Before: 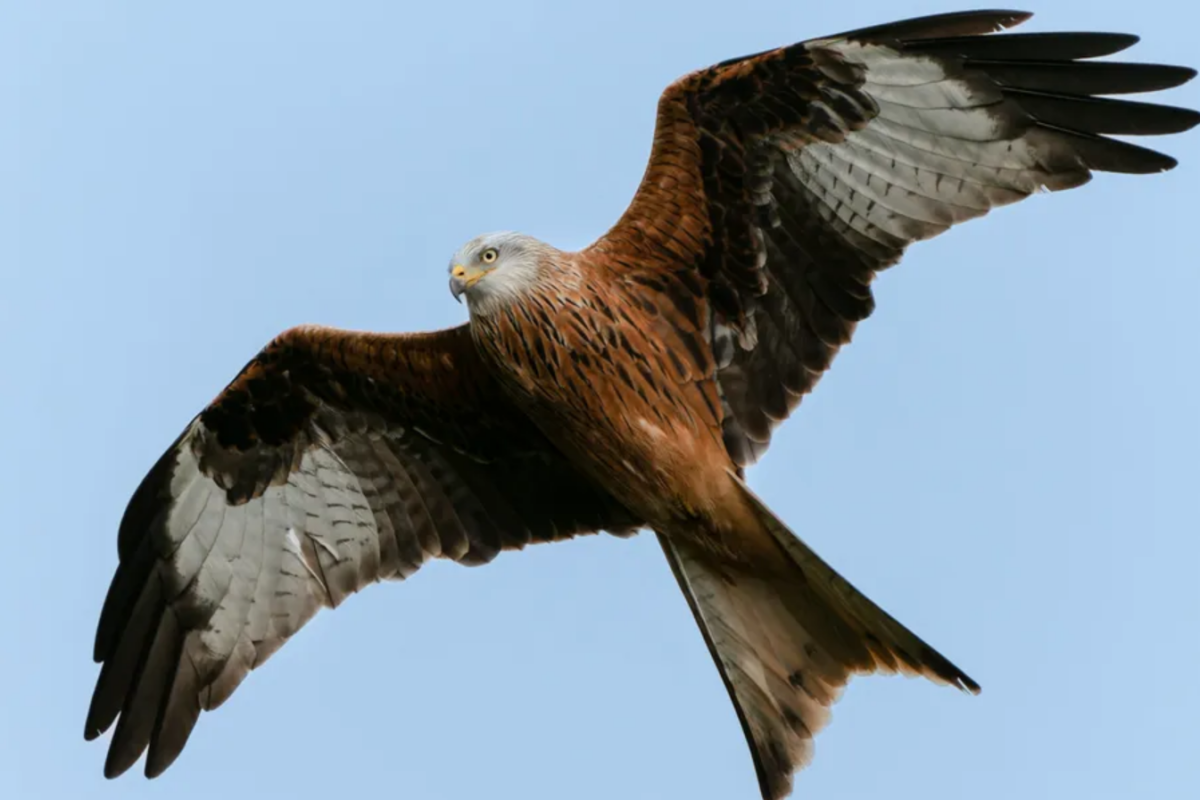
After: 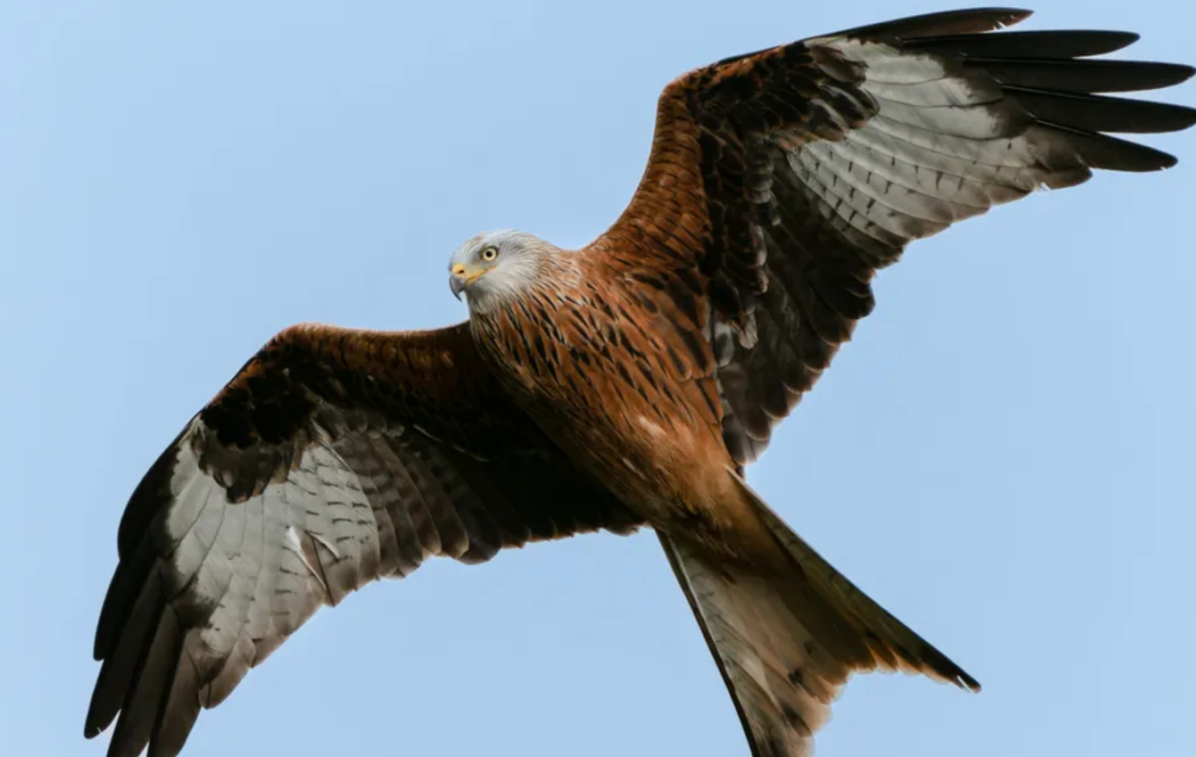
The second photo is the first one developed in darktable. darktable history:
crop: top 0.283%, right 0.263%, bottom 5.061%
